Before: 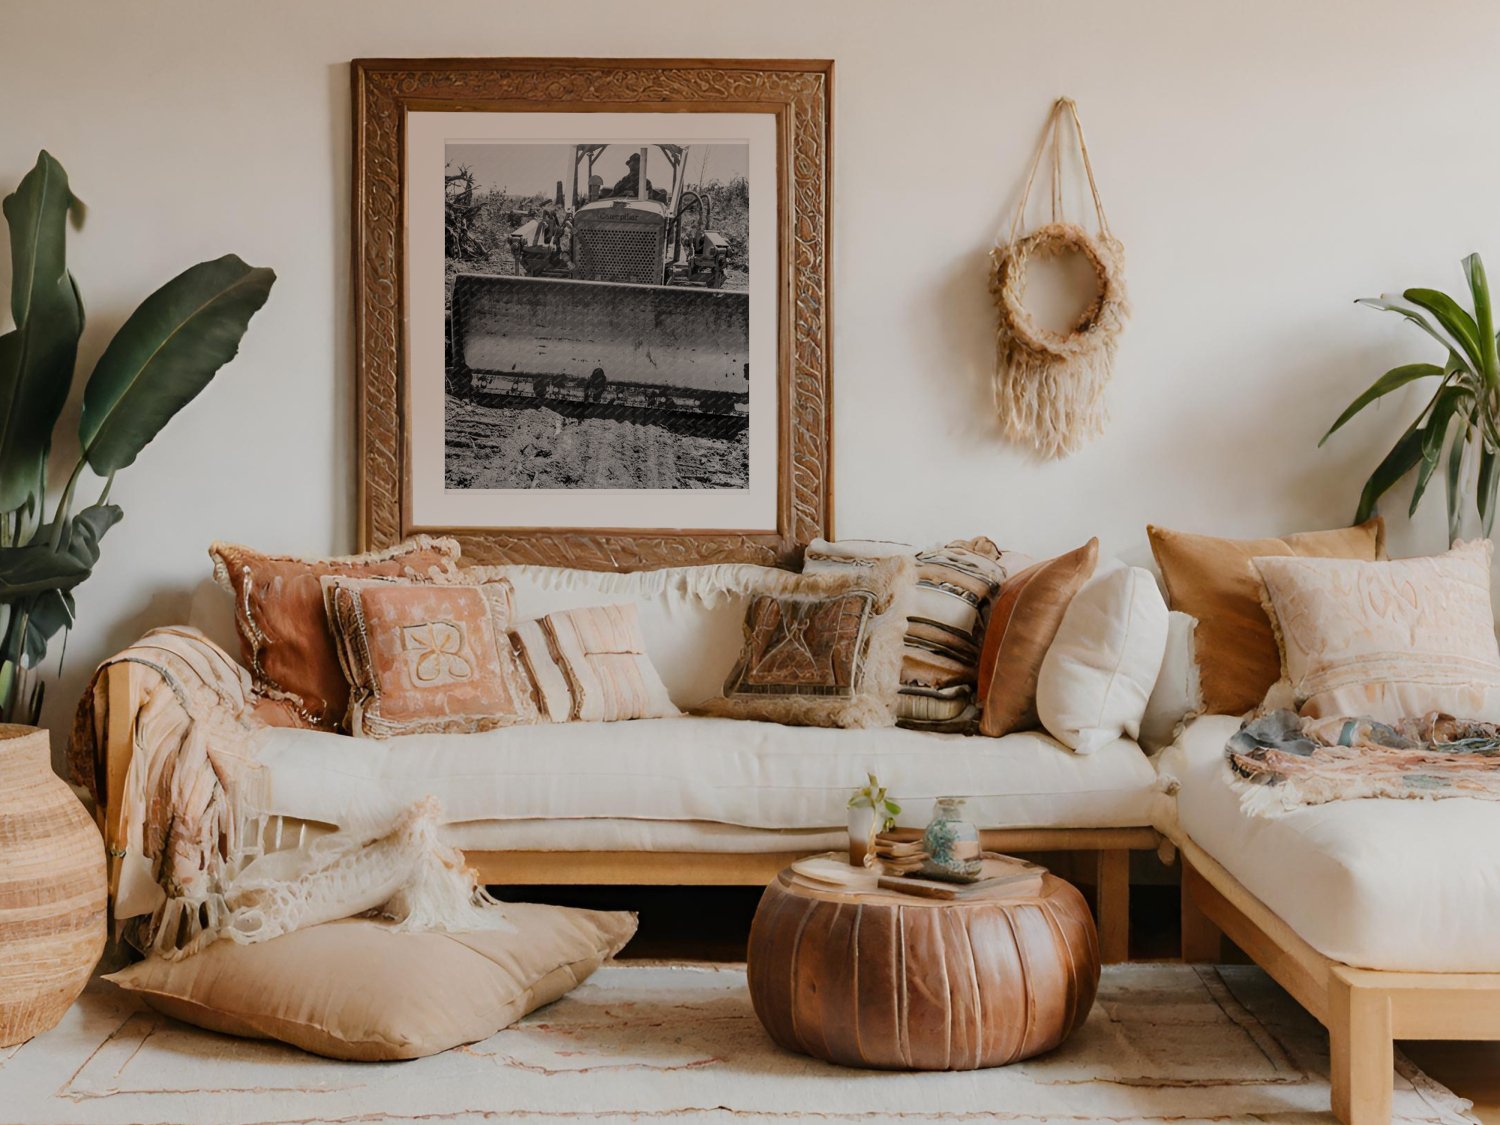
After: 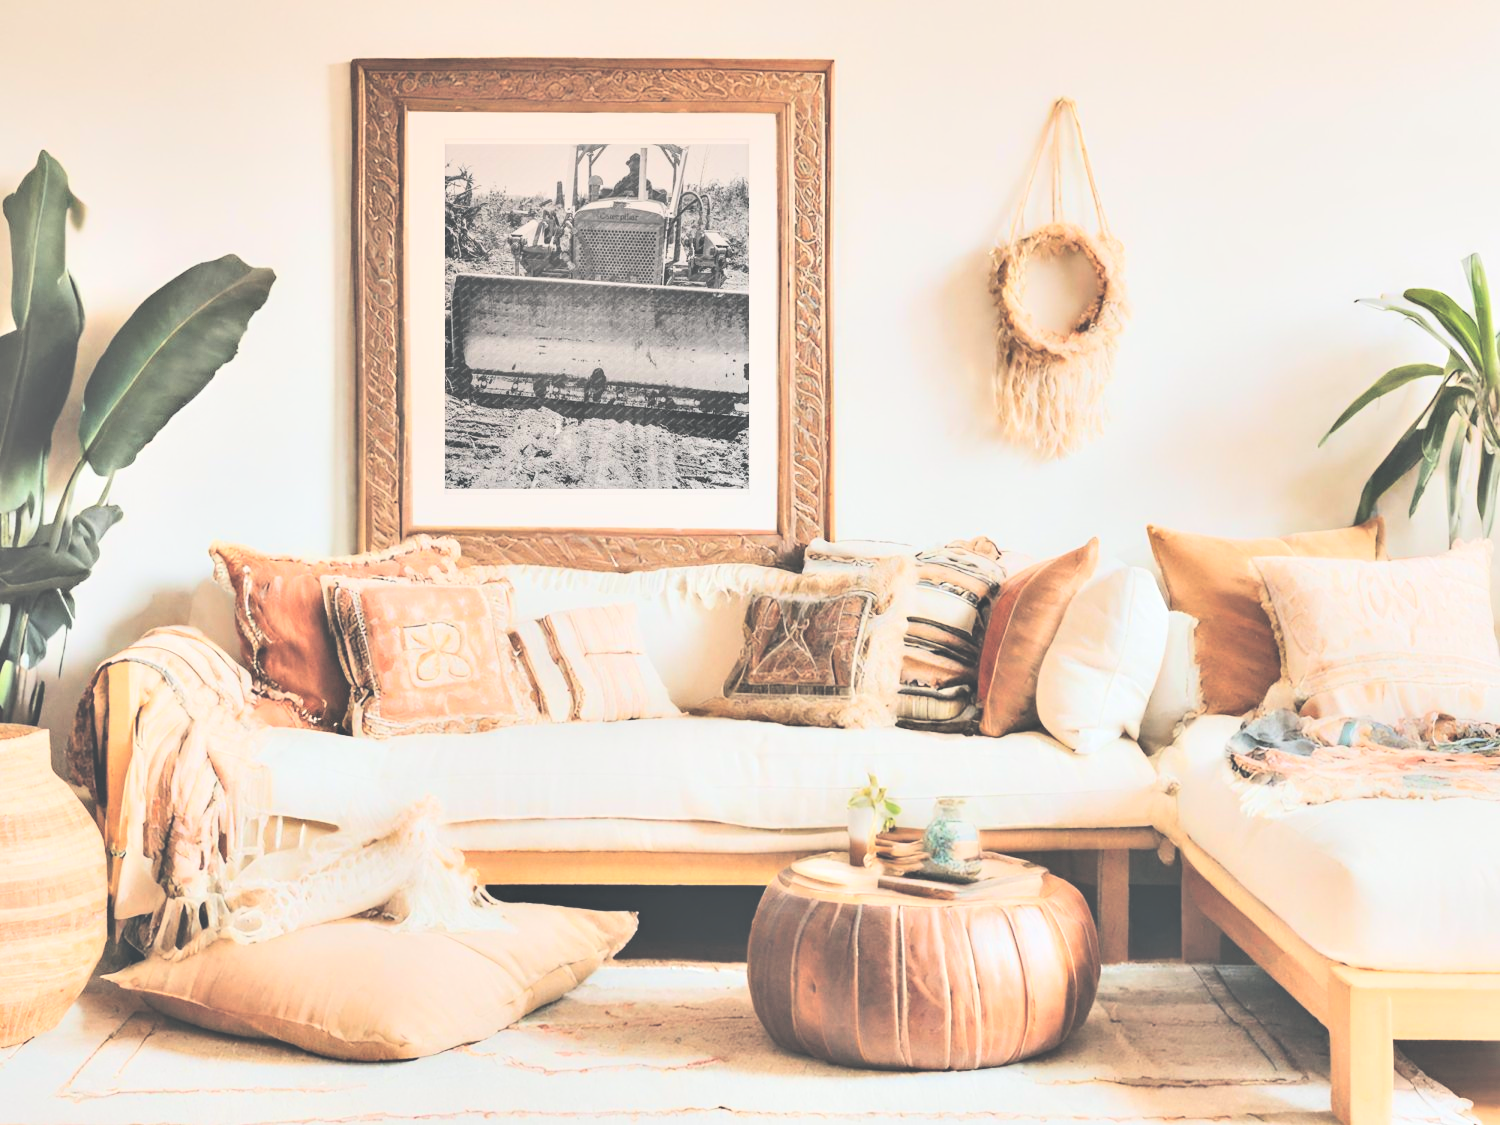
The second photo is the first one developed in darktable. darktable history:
tone equalizer: -7 EV 0.152 EV, -6 EV 0.561 EV, -5 EV 1.18 EV, -4 EV 1.3 EV, -3 EV 1.14 EV, -2 EV 0.6 EV, -1 EV 0.149 EV, edges refinement/feathering 500, mask exposure compensation -1.57 EV, preserve details no
exposure: black level correction -0.042, exposure 0.064 EV, compensate highlight preservation false
contrast equalizer: y [[0.6 ×6], [0.55 ×6], [0 ×6], [0 ×6], [0 ×6]]
contrast brightness saturation: contrast 0.136, brightness 0.208
